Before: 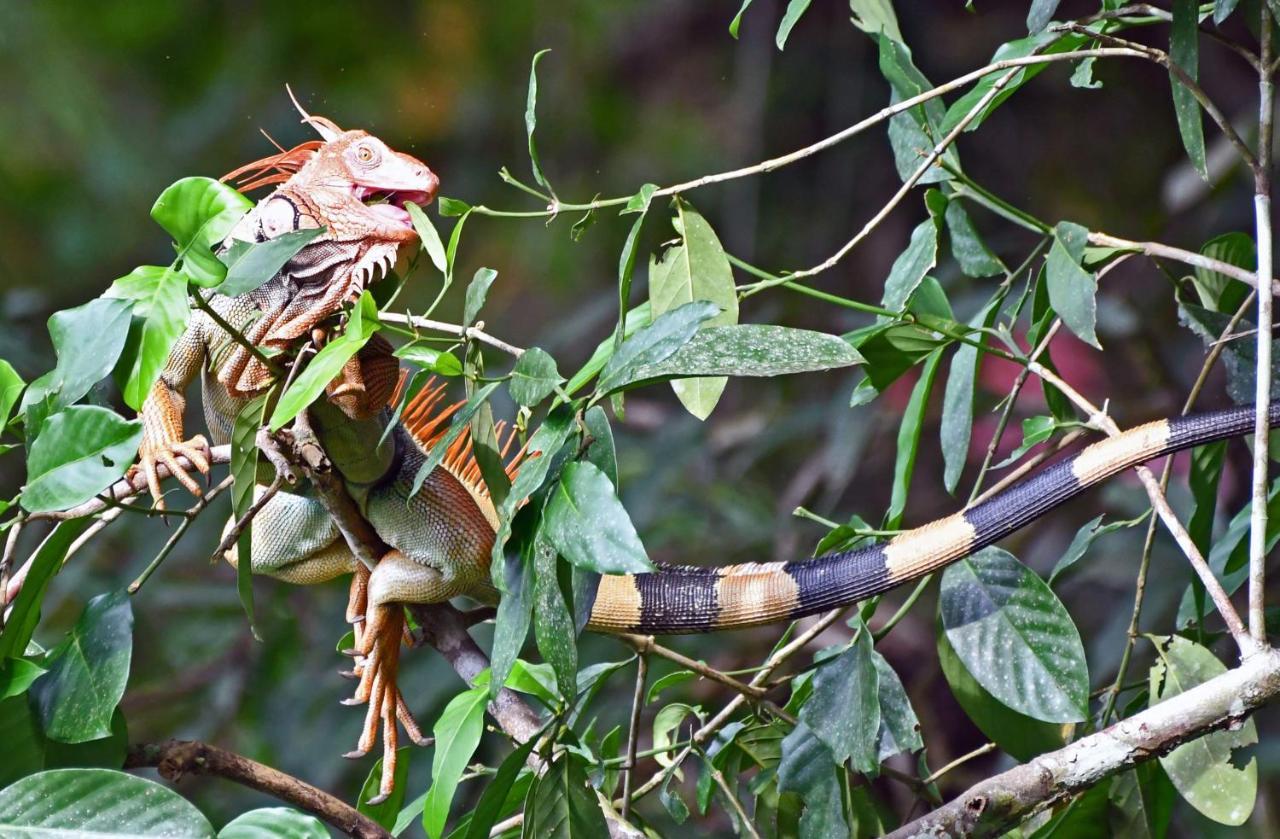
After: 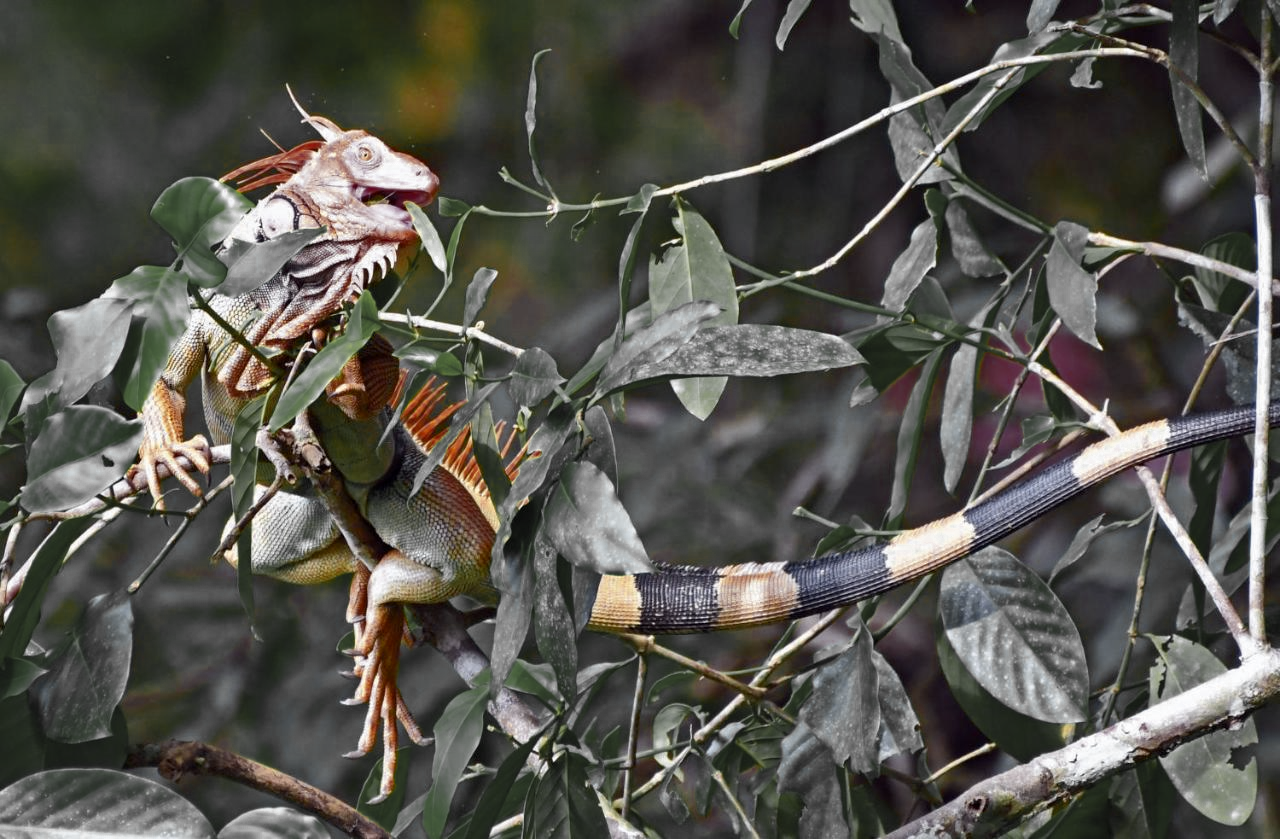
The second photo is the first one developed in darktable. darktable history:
color zones: curves: ch0 [(0.035, 0.242) (0.25, 0.5) (0.384, 0.214) (0.488, 0.255) (0.75, 0.5)]; ch1 [(0.063, 0.379) (0.25, 0.5) (0.354, 0.201) (0.489, 0.085) (0.729, 0.271)]; ch2 [(0.25, 0.5) (0.38, 0.517) (0.442, 0.51) (0.735, 0.456)], mix 27.85%
exposure: black level correction 0.001, compensate exposure bias true, compensate highlight preservation false
